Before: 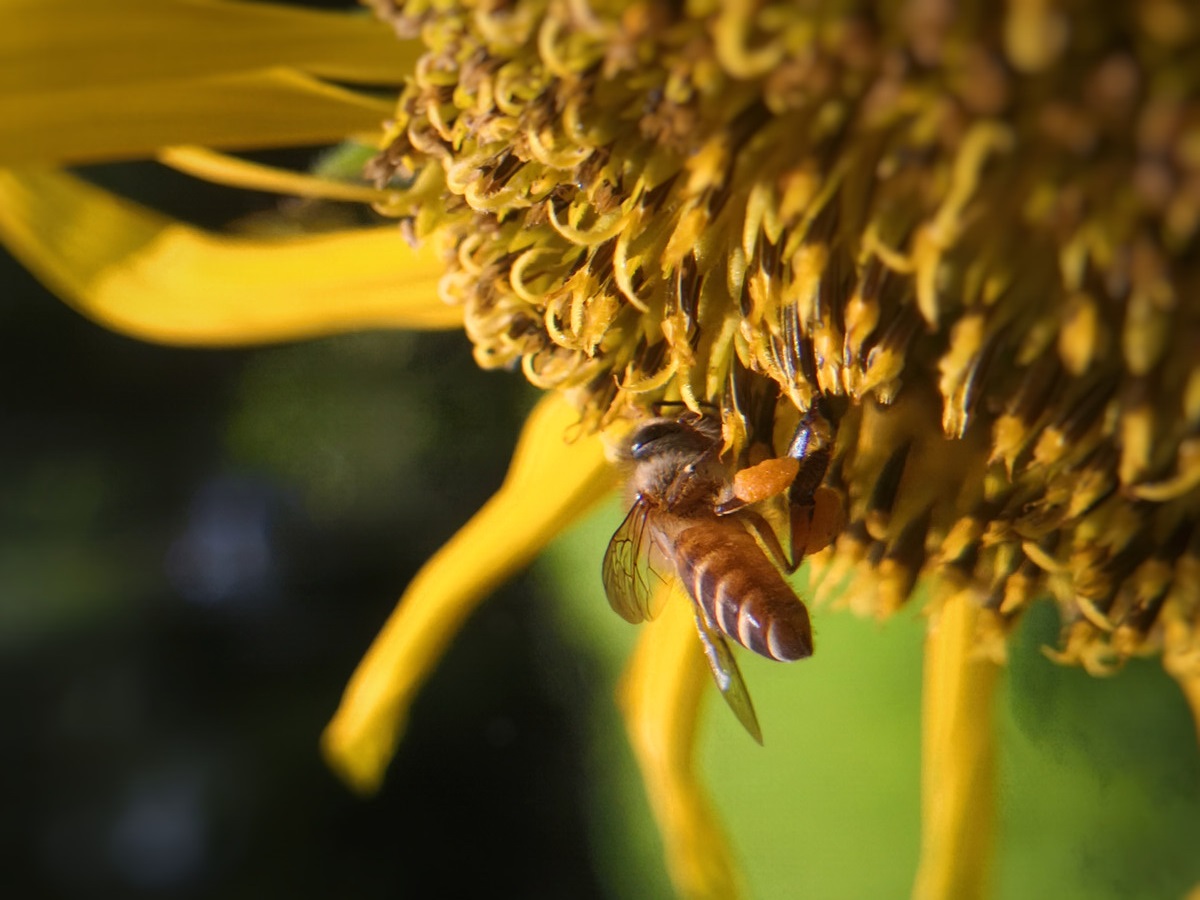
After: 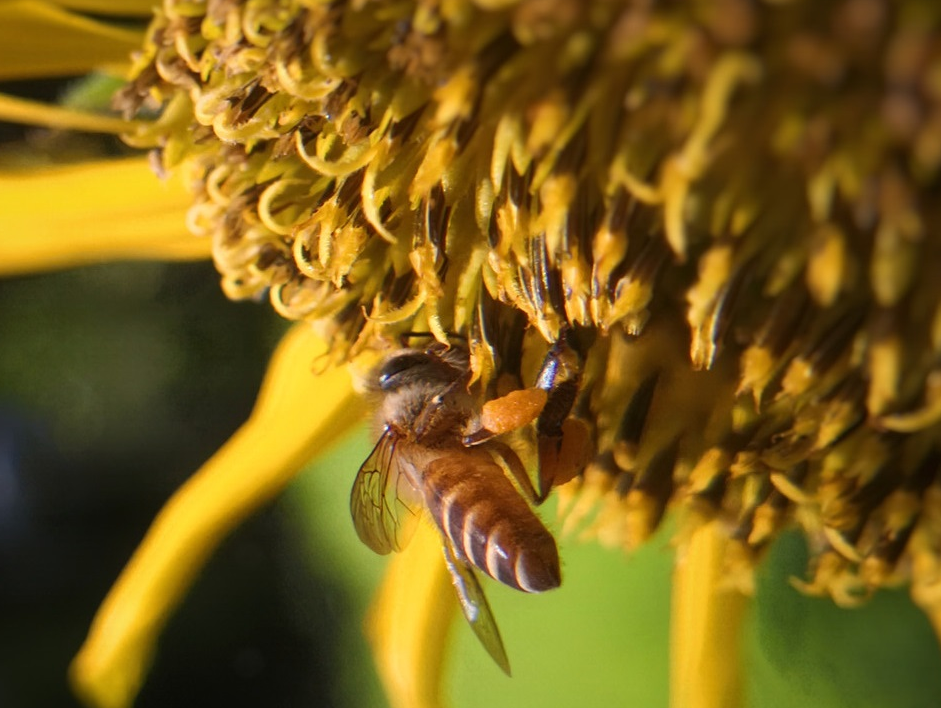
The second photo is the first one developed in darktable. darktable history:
crop and rotate: left 21.051%, top 7.719%, right 0.497%, bottom 13.575%
exposure: compensate exposure bias true, compensate highlight preservation false
